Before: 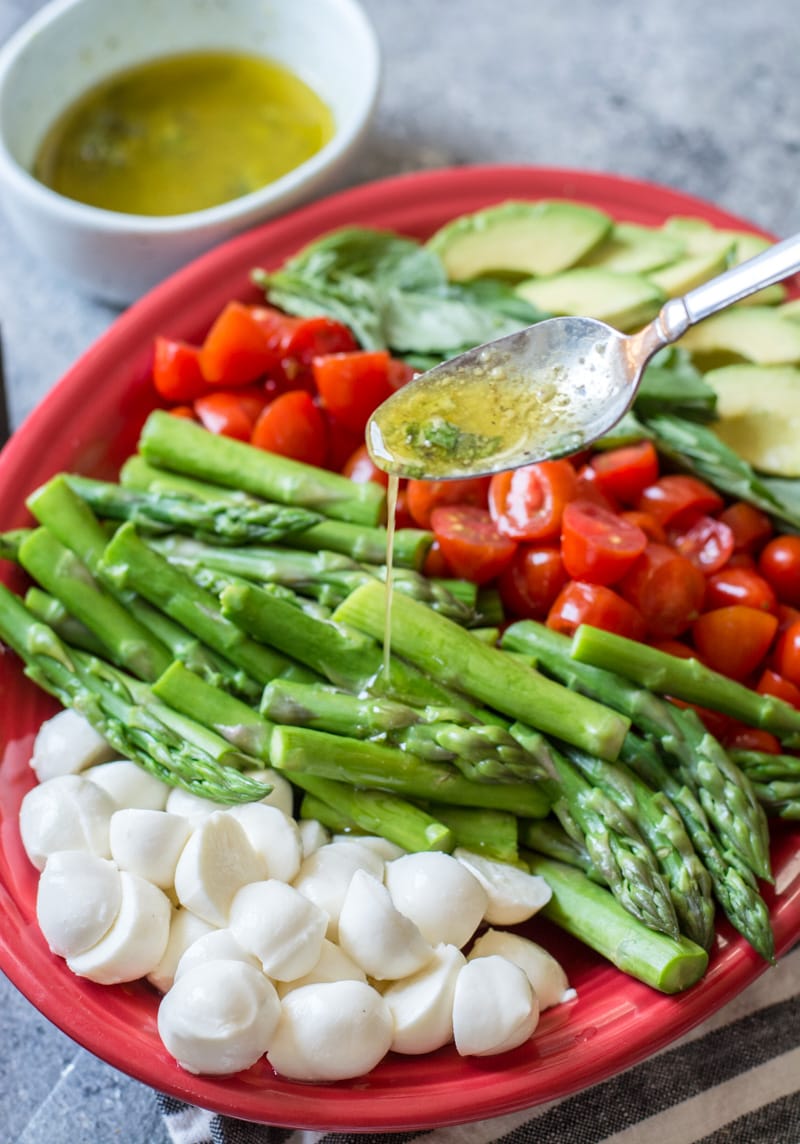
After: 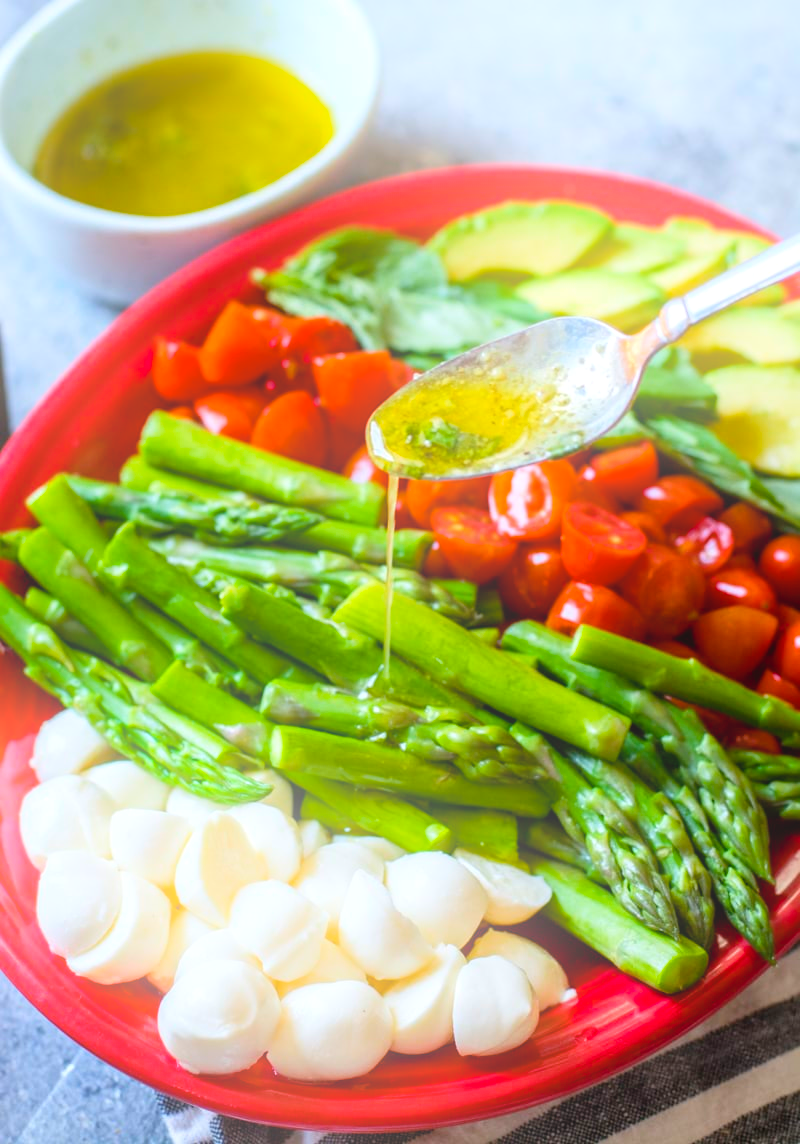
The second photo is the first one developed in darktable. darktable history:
color balance rgb: linear chroma grading › global chroma 15%, perceptual saturation grading › global saturation 30%
levels: levels [0, 0.48, 0.961]
bloom: threshold 82.5%, strength 16.25%
